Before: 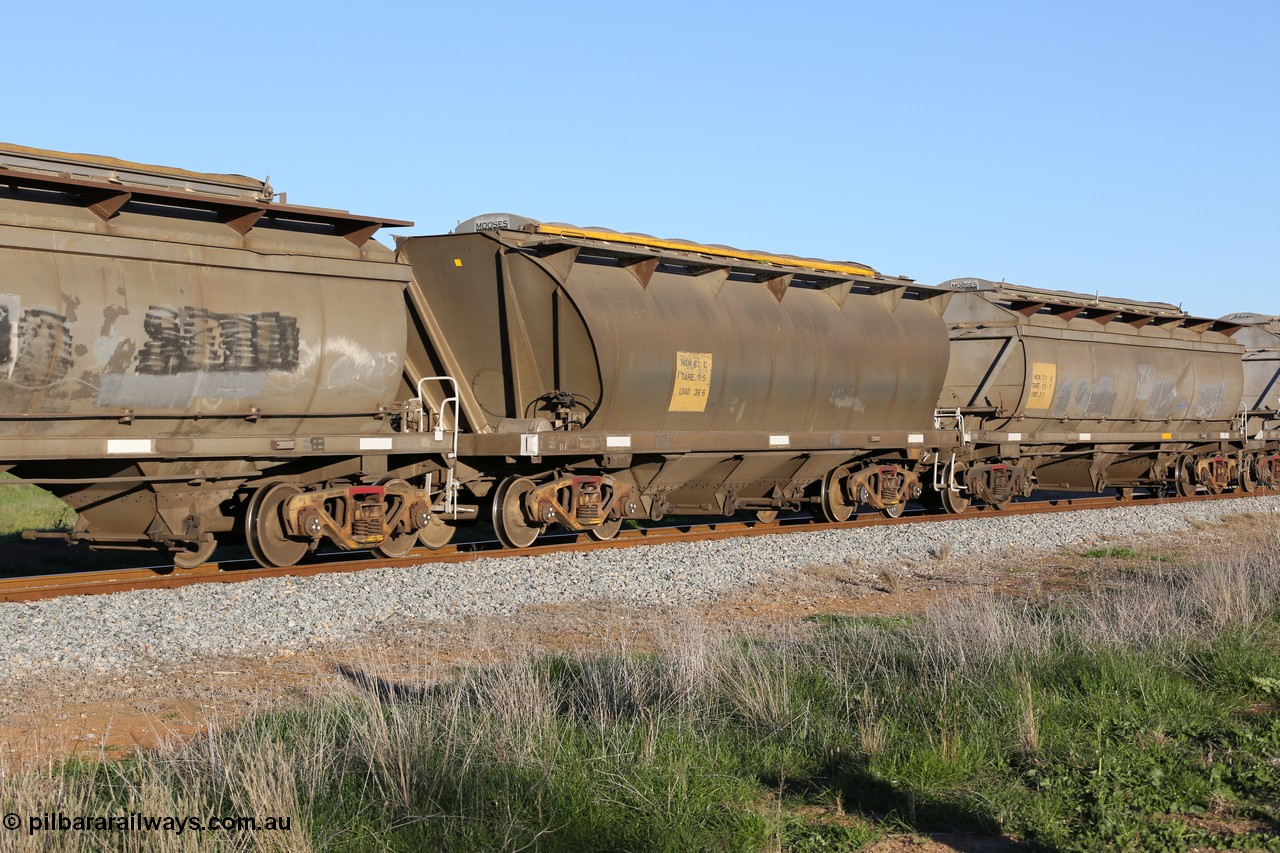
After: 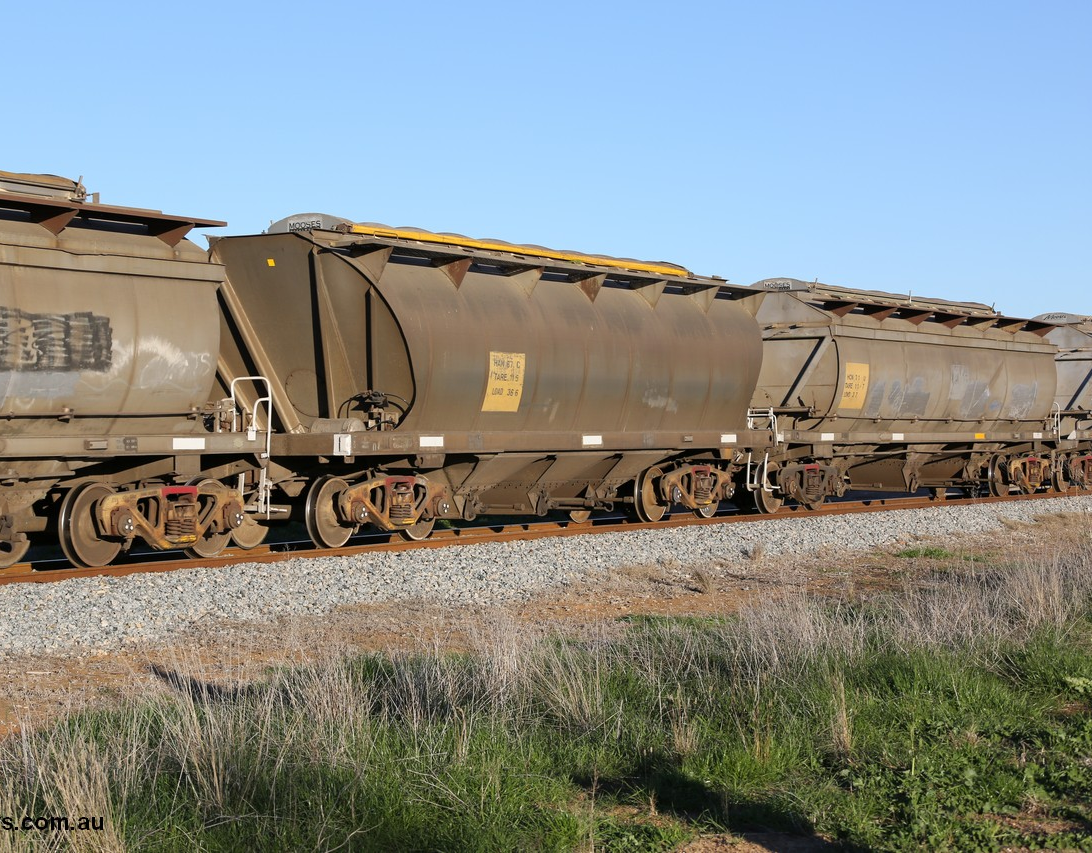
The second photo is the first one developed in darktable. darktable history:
crop and rotate: left 14.662%
